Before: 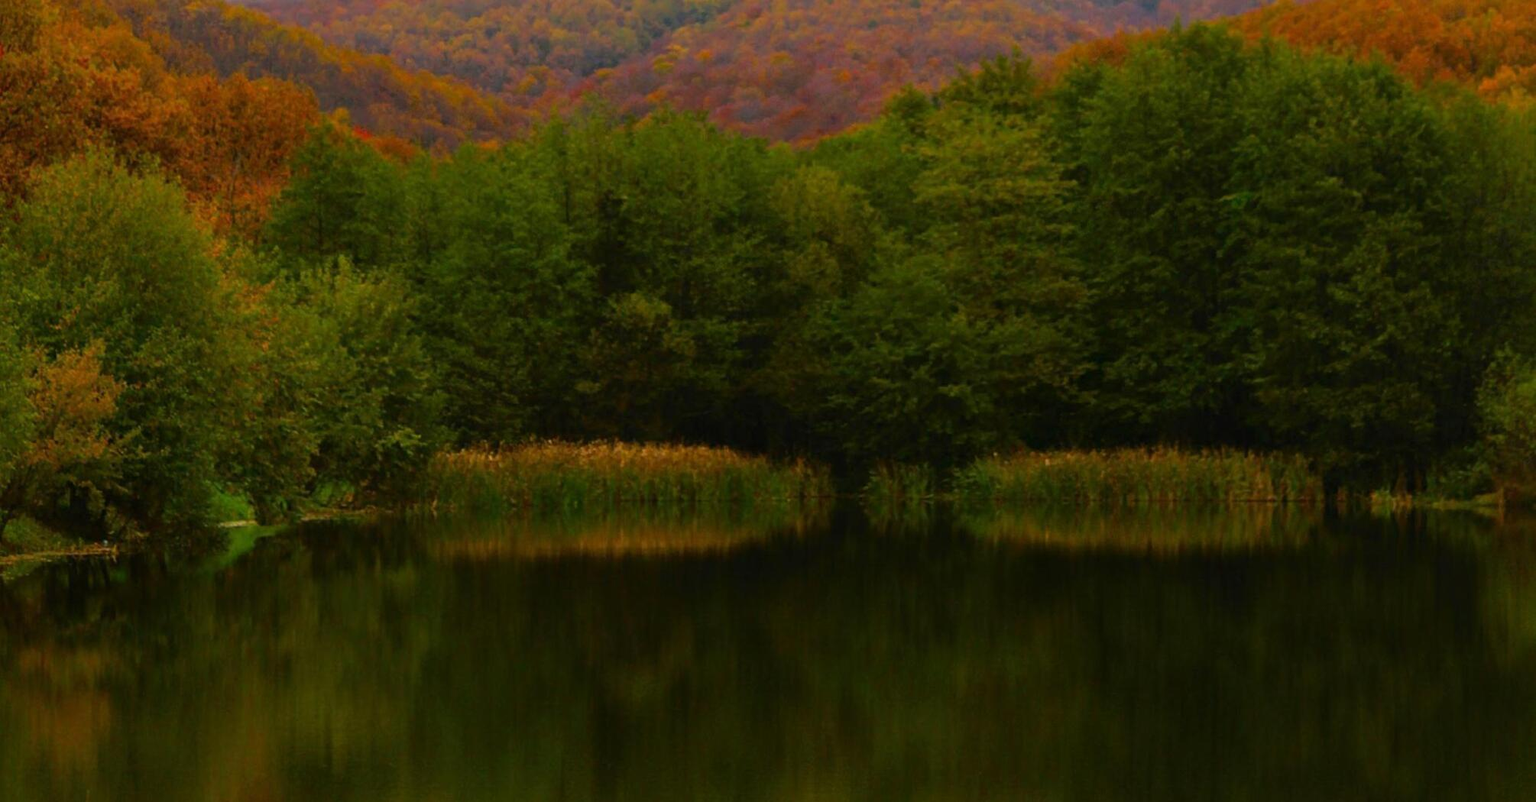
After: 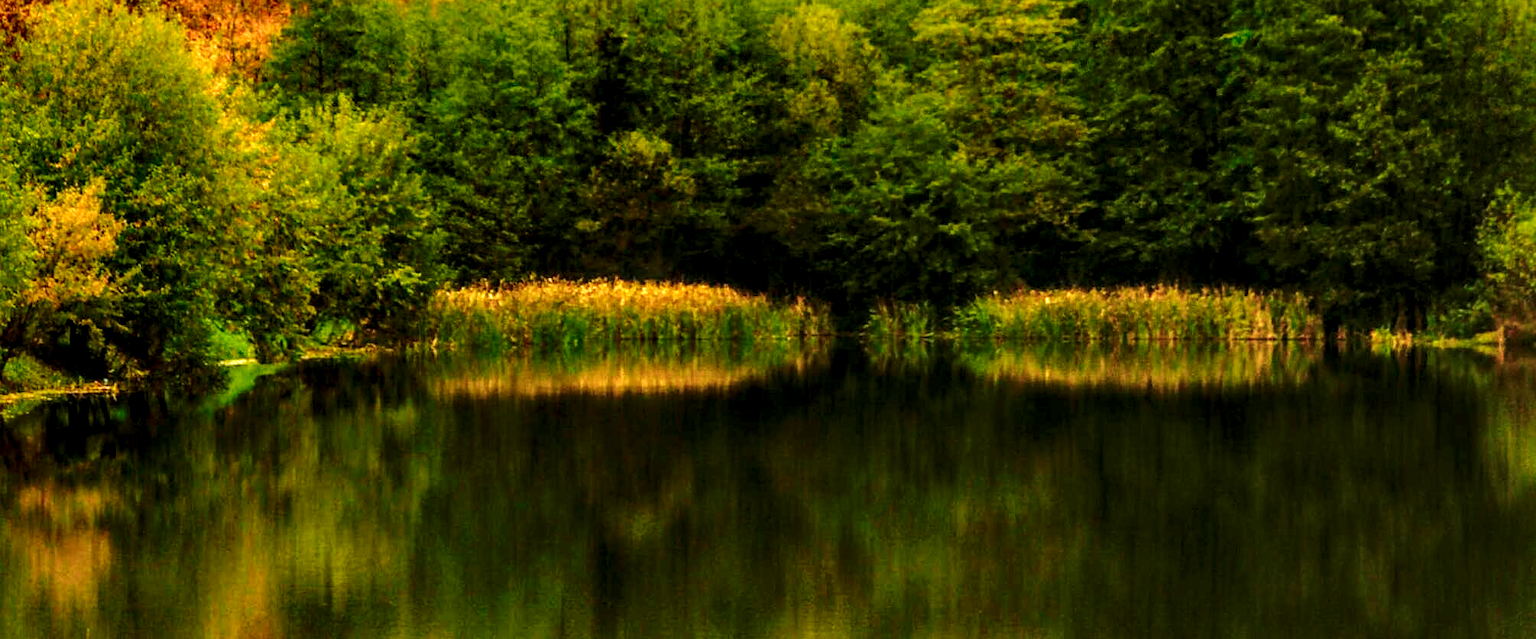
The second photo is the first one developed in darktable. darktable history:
shadows and highlights: shadows 3.99, highlights -16.32, highlights color adjustment 78.91%, soften with gaussian
exposure: black level correction 0, exposure 0.694 EV, compensate exposure bias true, compensate highlight preservation false
local contrast: highlights 1%, shadows 1%, detail 182%
base curve: curves: ch0 [(0, 0) (0.028, 0.03) (0.121, 0.232) (0.46, 0.748) (0.859, 0.968) (1, 1)], preserve colors none
crop and rotate: top 20.222%
sharpen: radius 1.046
color balance rgb: highlights gain › chroma 1.108%, highlights gain › hue 60.08°, linear chroma grading › global chroma 15.462%, perceptual saturation grading › global saturation -2.185%, perceptual saturation grading › highlights -7.811%, perceptual saturation grading › mid-tones 8.21%, perceptual saturation grading › shadows 3.631%
color zones: curves: ch0 [(0, 0.465) (0.092, 0.596) (0.289, 0.464) (0.429, 0.453) (0.571, 0.464) (0.714, 0.455) (0.857, 0.462) (1, 0.465)]
